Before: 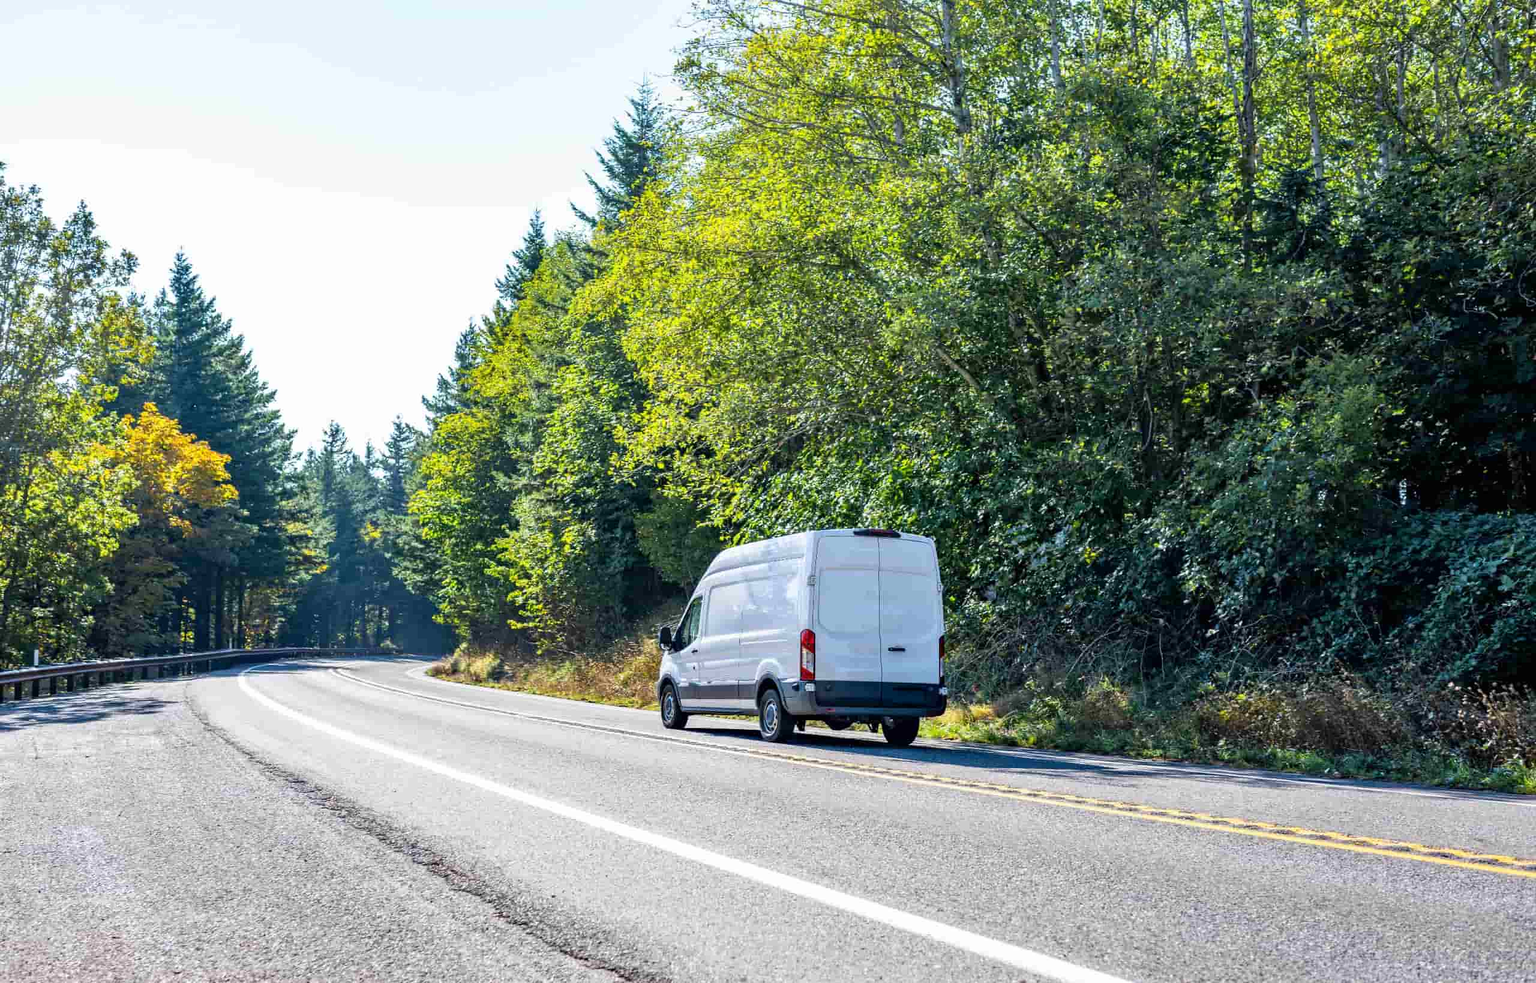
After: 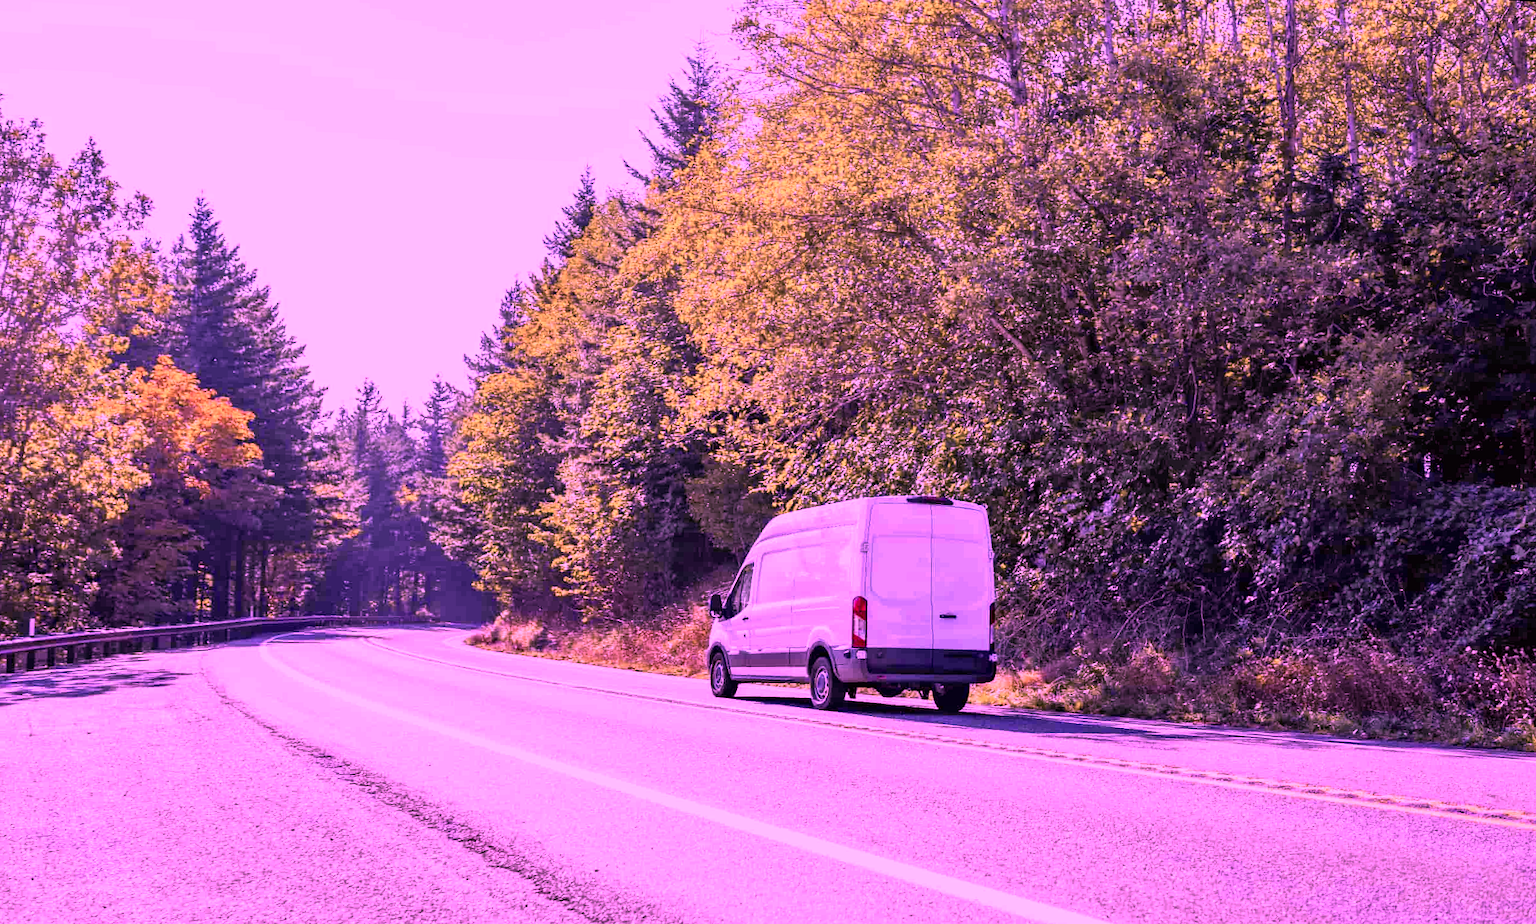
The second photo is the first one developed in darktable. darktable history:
rotate and perspective: rotation 0.679°, lens shift (horizontal) 0.136, crop left 0.009, crop right 0.991, crop top 0.078, crop bottom 0.95
color calibration: illuminant custom, x 0.261, y 0.521, temperature 7054.11 K
